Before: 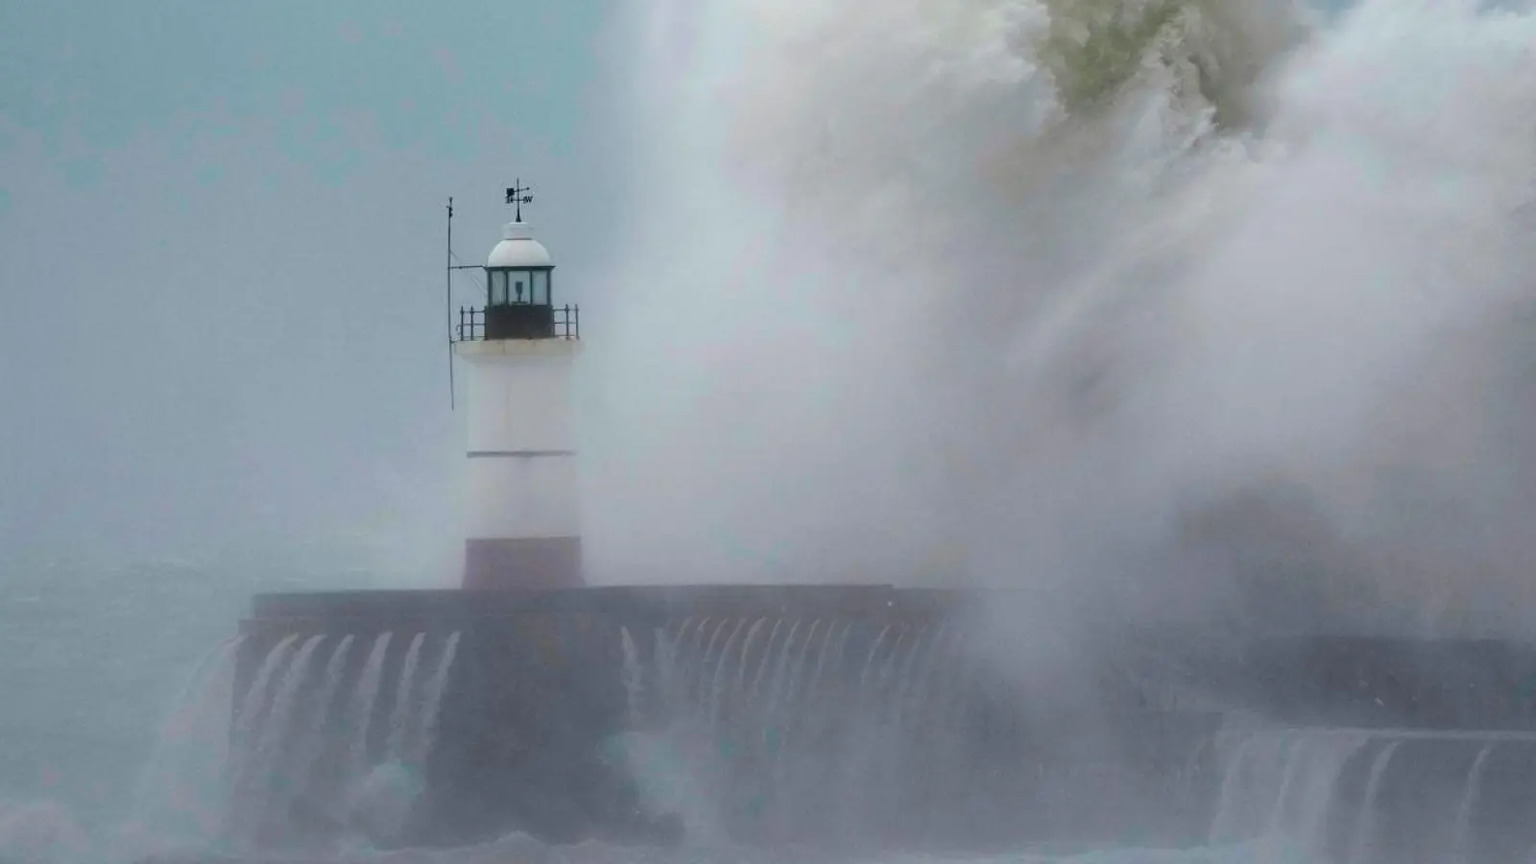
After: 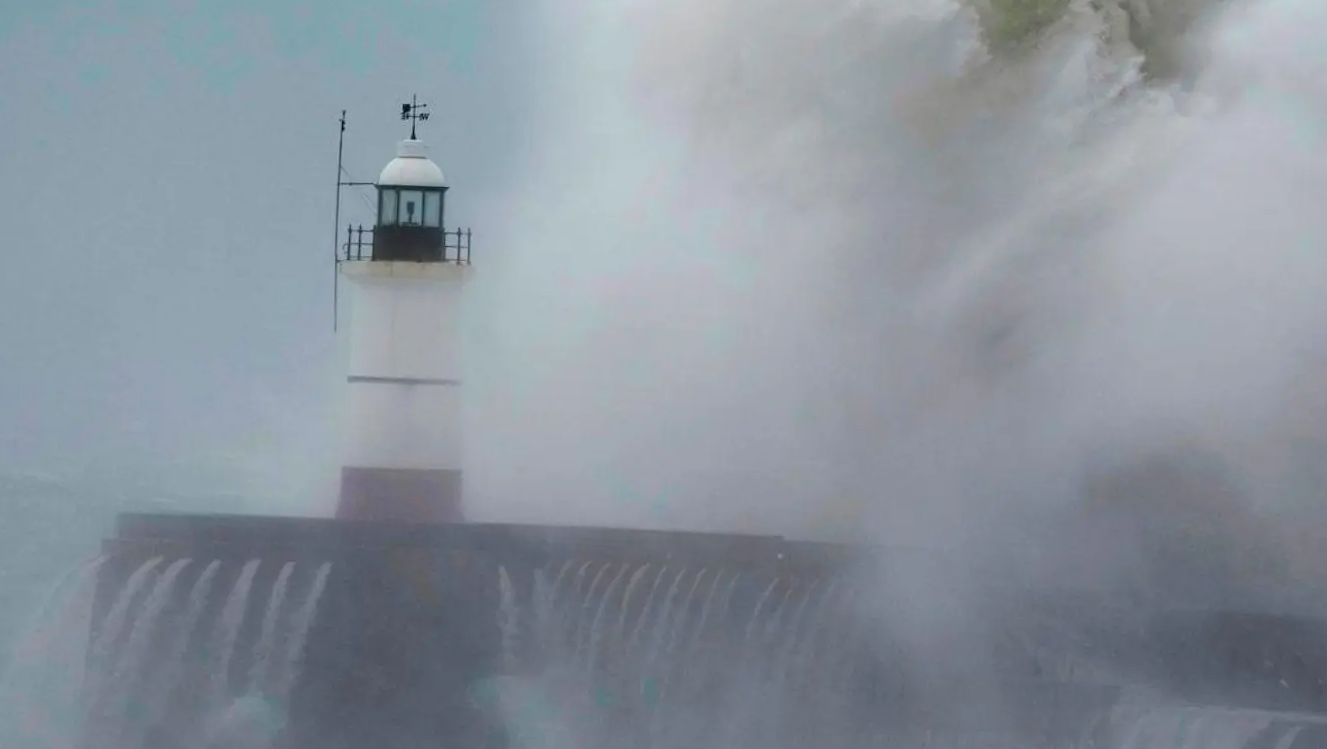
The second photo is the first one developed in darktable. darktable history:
crop and rotate: angle -2.85°, left 5.037%, top 5.224%, right 4.749%, bottom 4.228%
